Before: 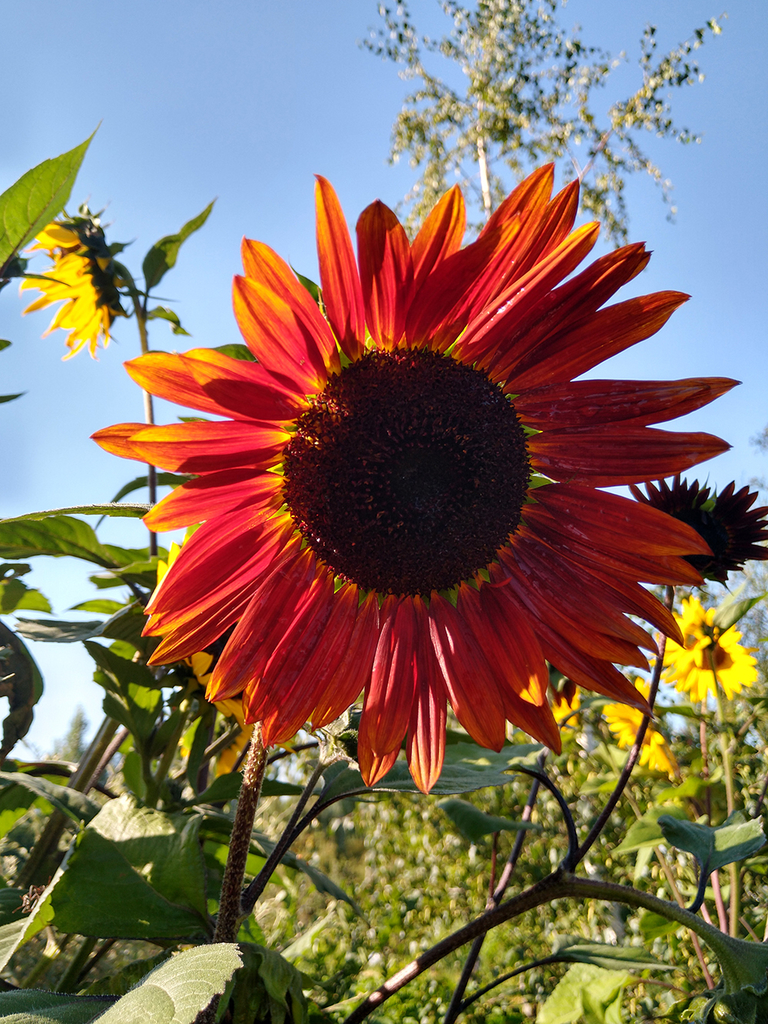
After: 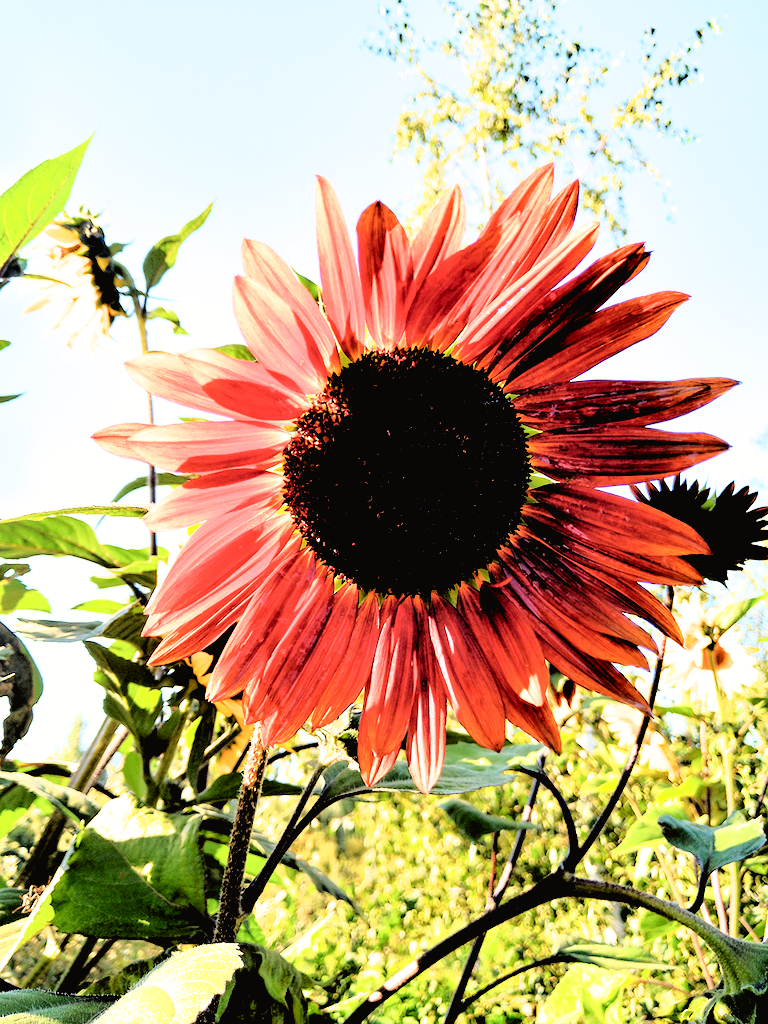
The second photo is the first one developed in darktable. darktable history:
exposure: black level correction -0.002, exposure 0.54 EV, compensate highlight preservation false
rgb levels: levels [[0.027, 0.429, 0.996], [0, 0.5, 1], [0, 0.5, 1]]
filmic rgb: white relative exposure 2.45 EV, hardness 6.33
tone curve: curves: ch0 [(0, 0.019) (0.078, 0.058) (0.223, 0.217) (0.424, 0.553) (0.631, 0.764) (0.816, 0.932) (1, 1)]; ch1 [(0, 0) (0.262, 0.227) (0.417, 0.386) (0.469, 0.467) (0.502, 0.503) (0.544, 0.548) (0.57, 0.579) (0.608, 0.62) (0.65, 0.68) (0.994, 0.987)]; ch2 [(0, 0) (0.262, 0.188) (0.5, 0.504) (0.553, 0.592) (0.599, 0.653) (1, 1)], color space Lab, independent channels, preserve colors none
